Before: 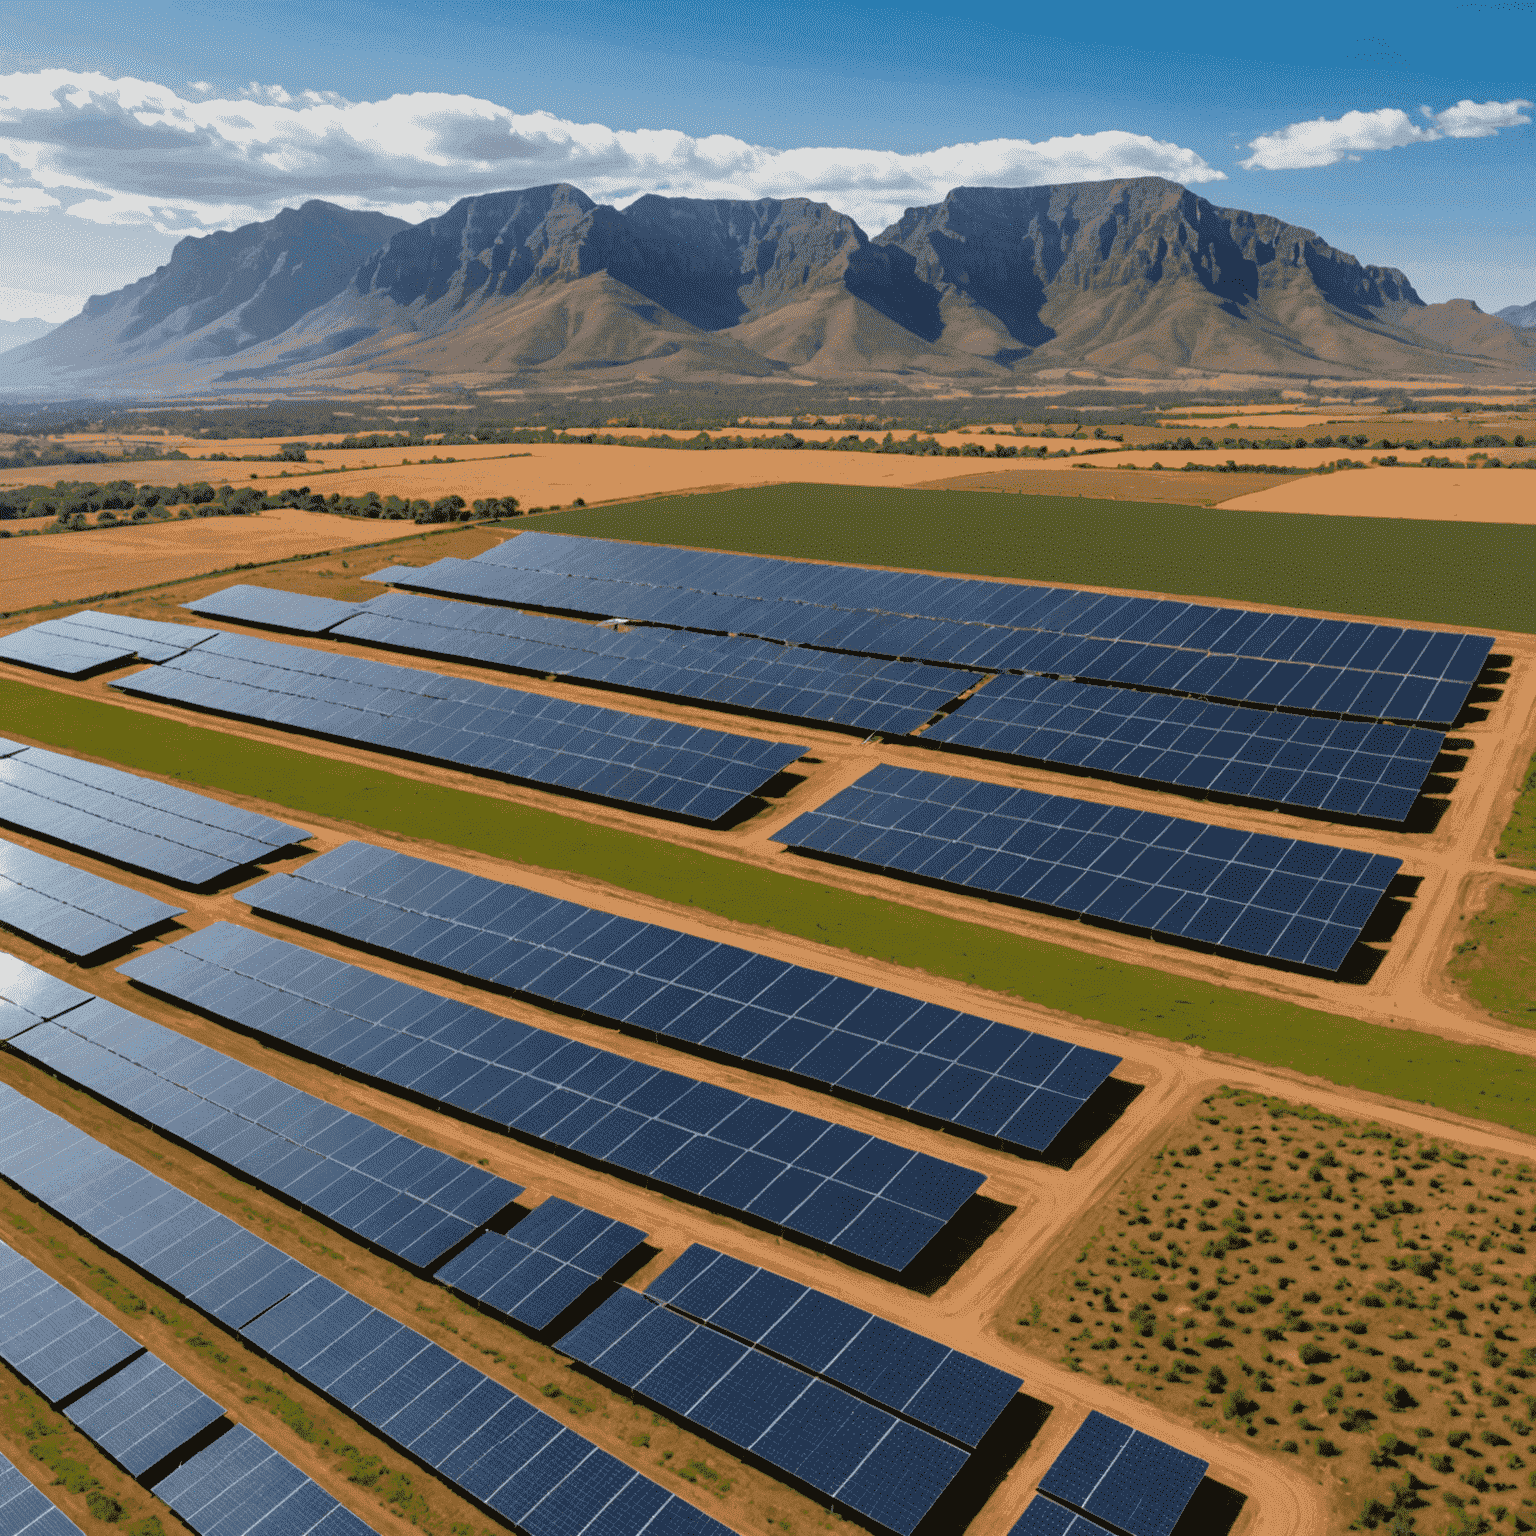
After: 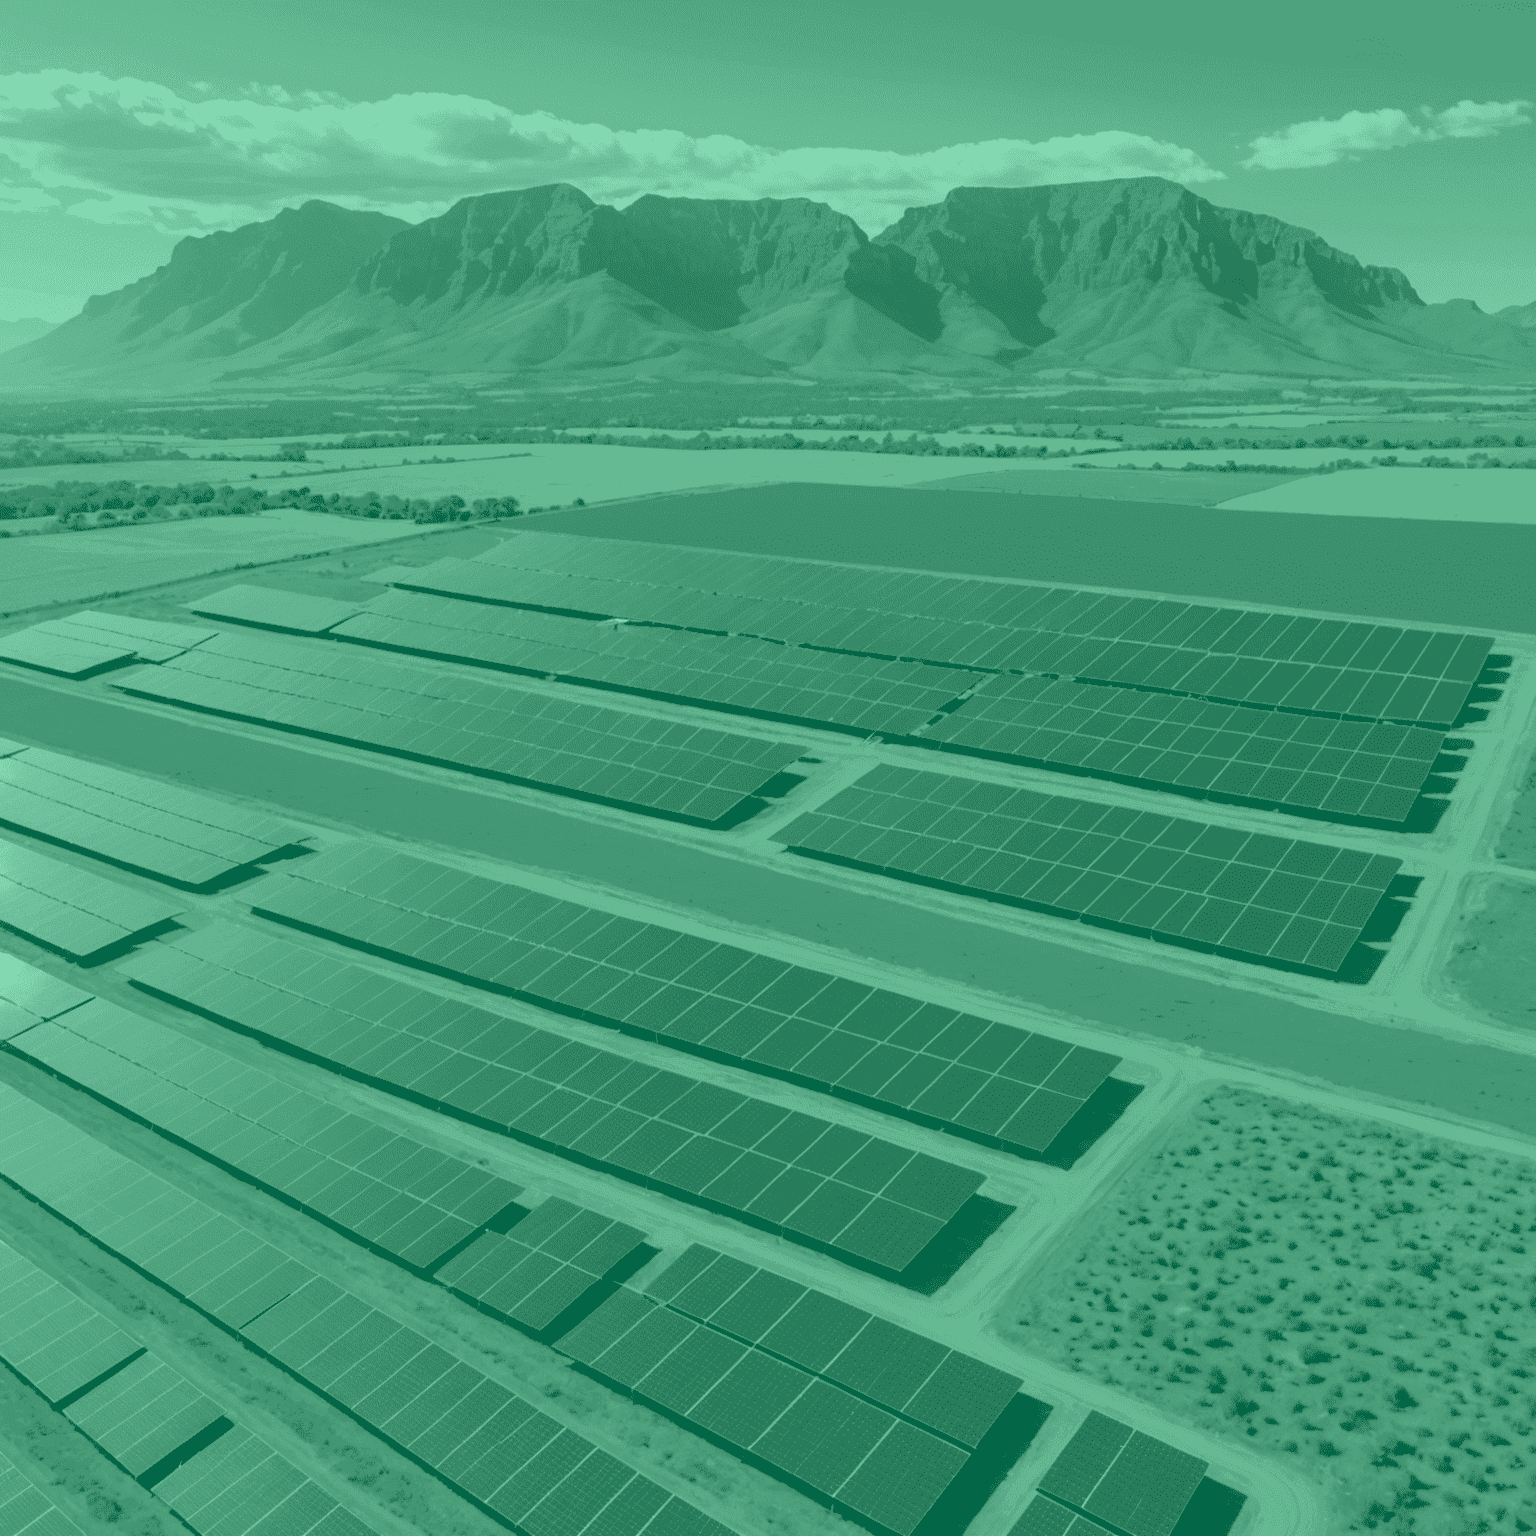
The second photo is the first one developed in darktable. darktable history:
white balance: red 1.042, blue 1.17
colorize: hue 147.6°, saturation 65%, lightness 21.64%
